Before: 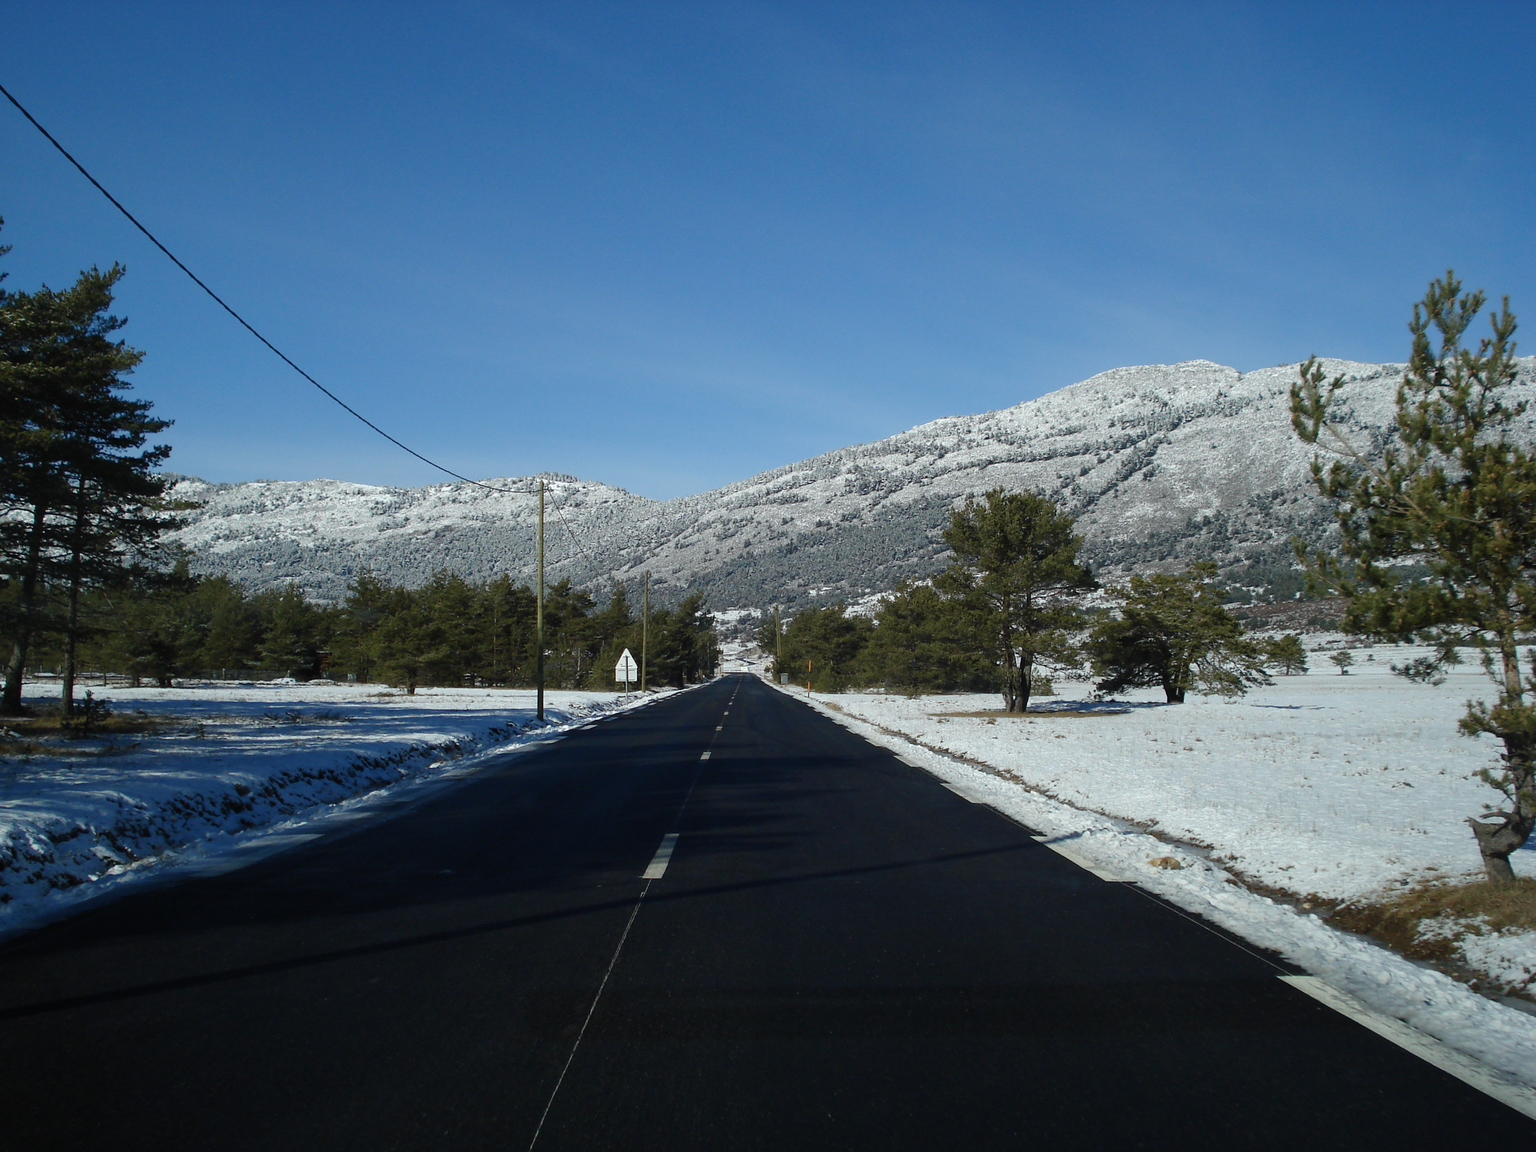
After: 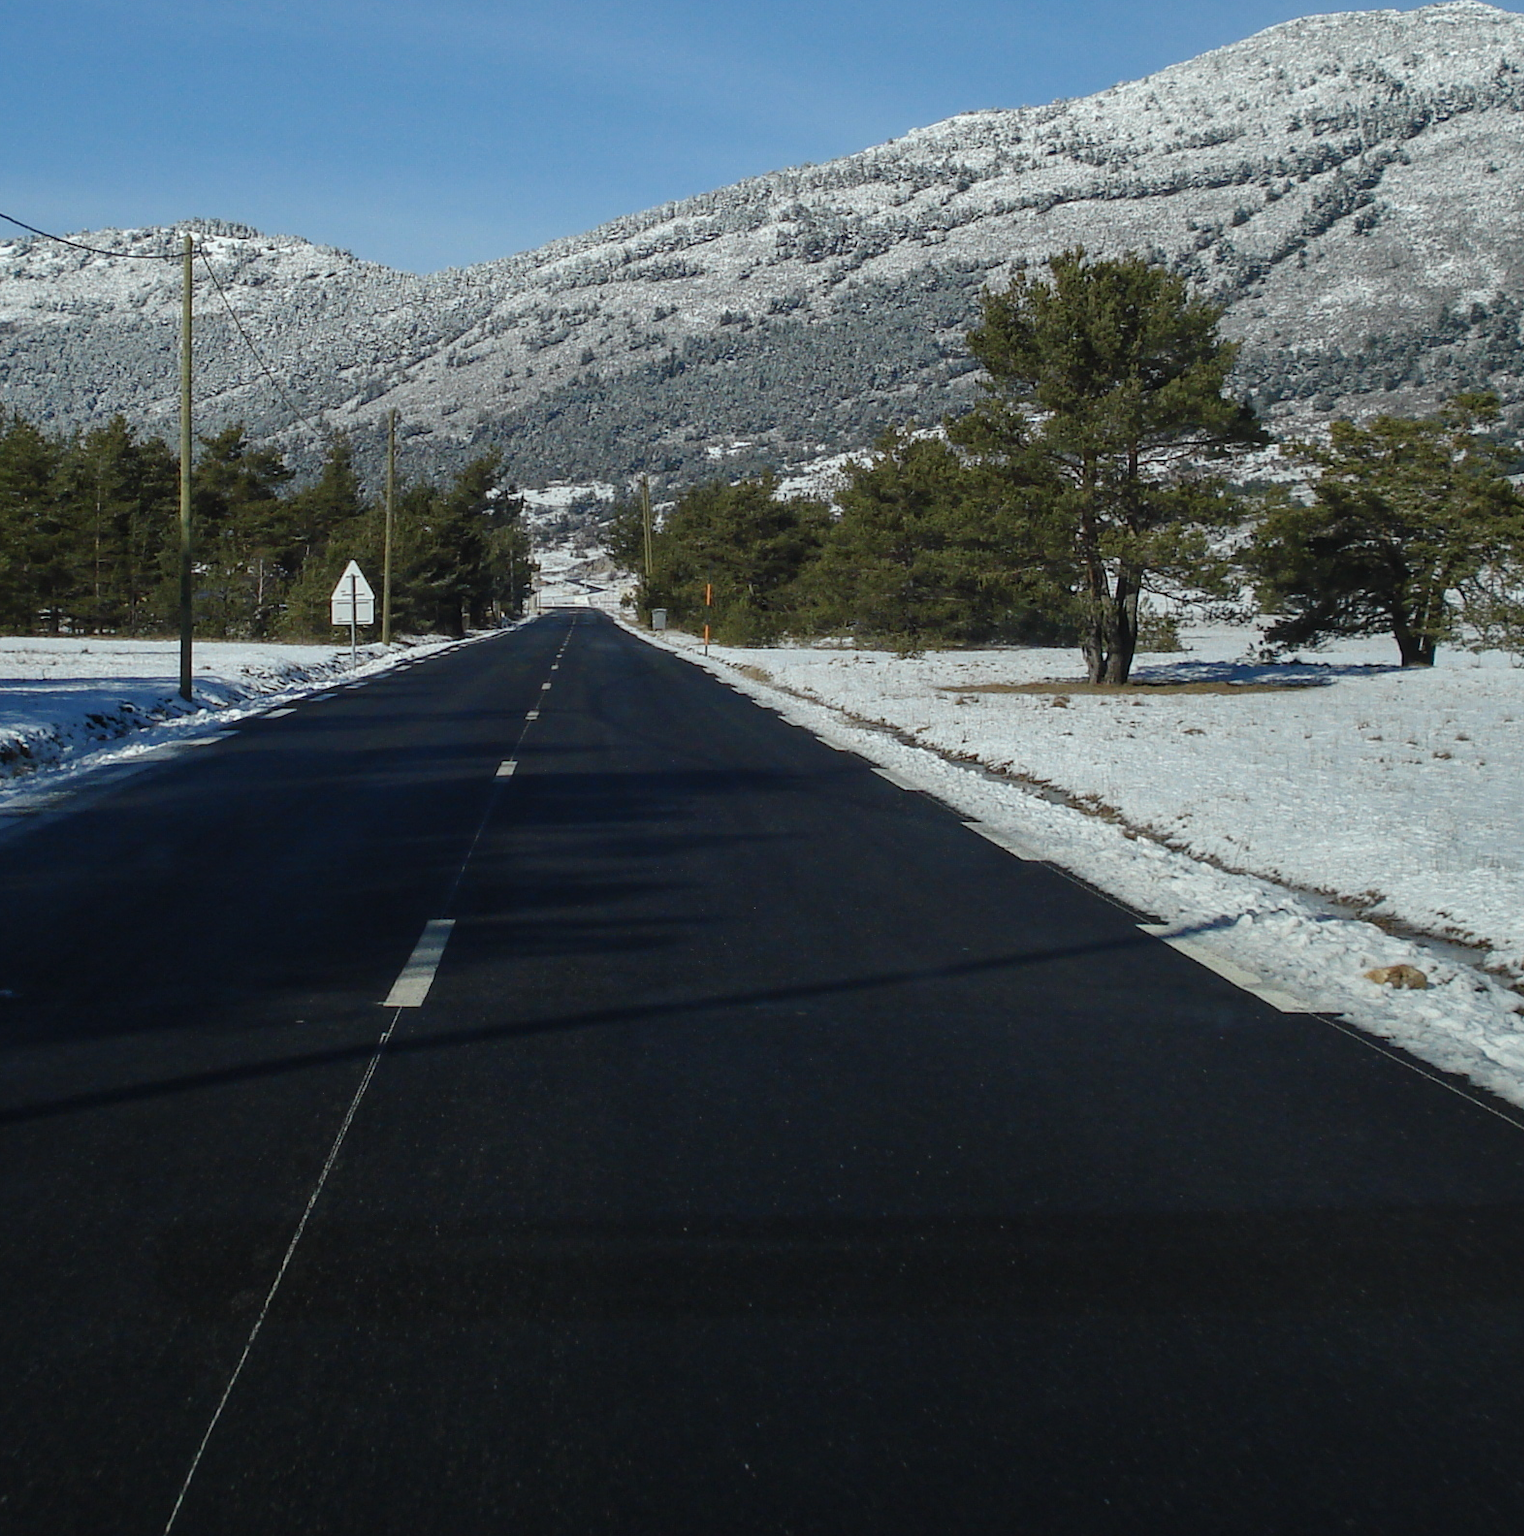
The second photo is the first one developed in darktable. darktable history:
local contrast: detail 110%
shadows and highlights: shadows 25.9, highlights -48.05, soften with gaussian
crop and rotate: left 28.954%, top 31.238%, right 19.844%
